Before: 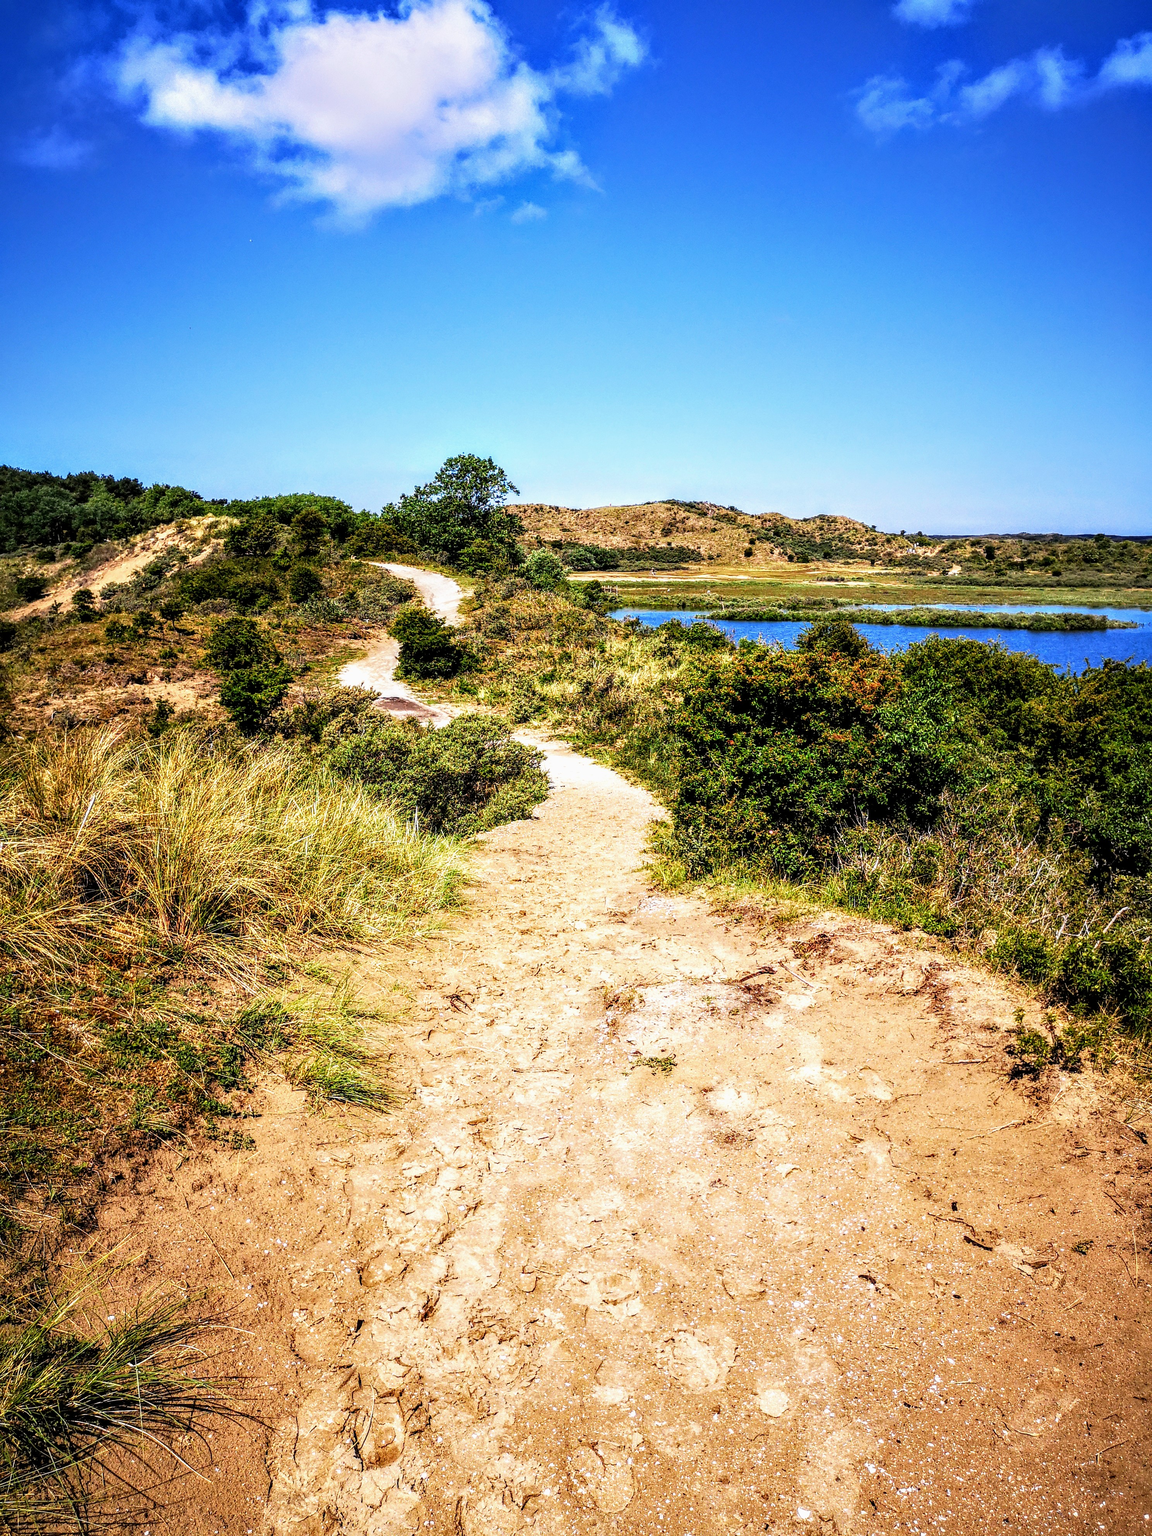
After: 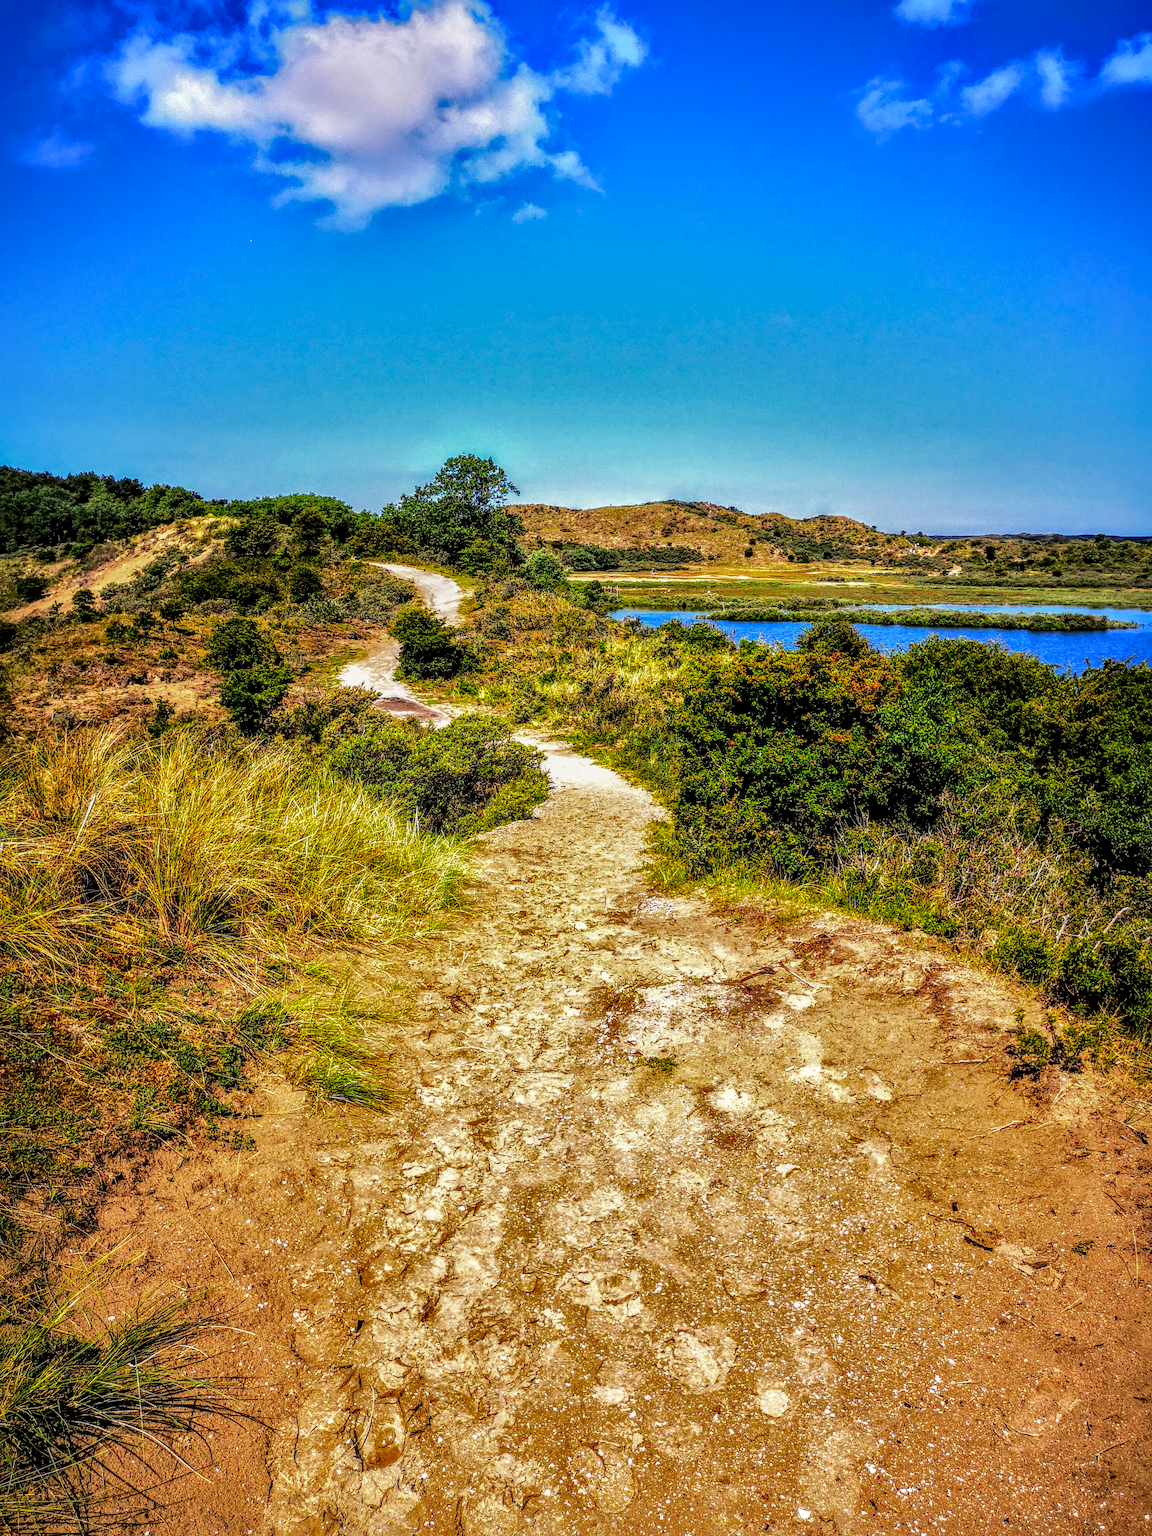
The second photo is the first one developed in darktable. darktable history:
color correction: highlights b* 3
contrast brightness saturation: saturation 0.13
shadows and highlights: shadows -19.91, highlights -73.15
local contrast: on, module defaults
